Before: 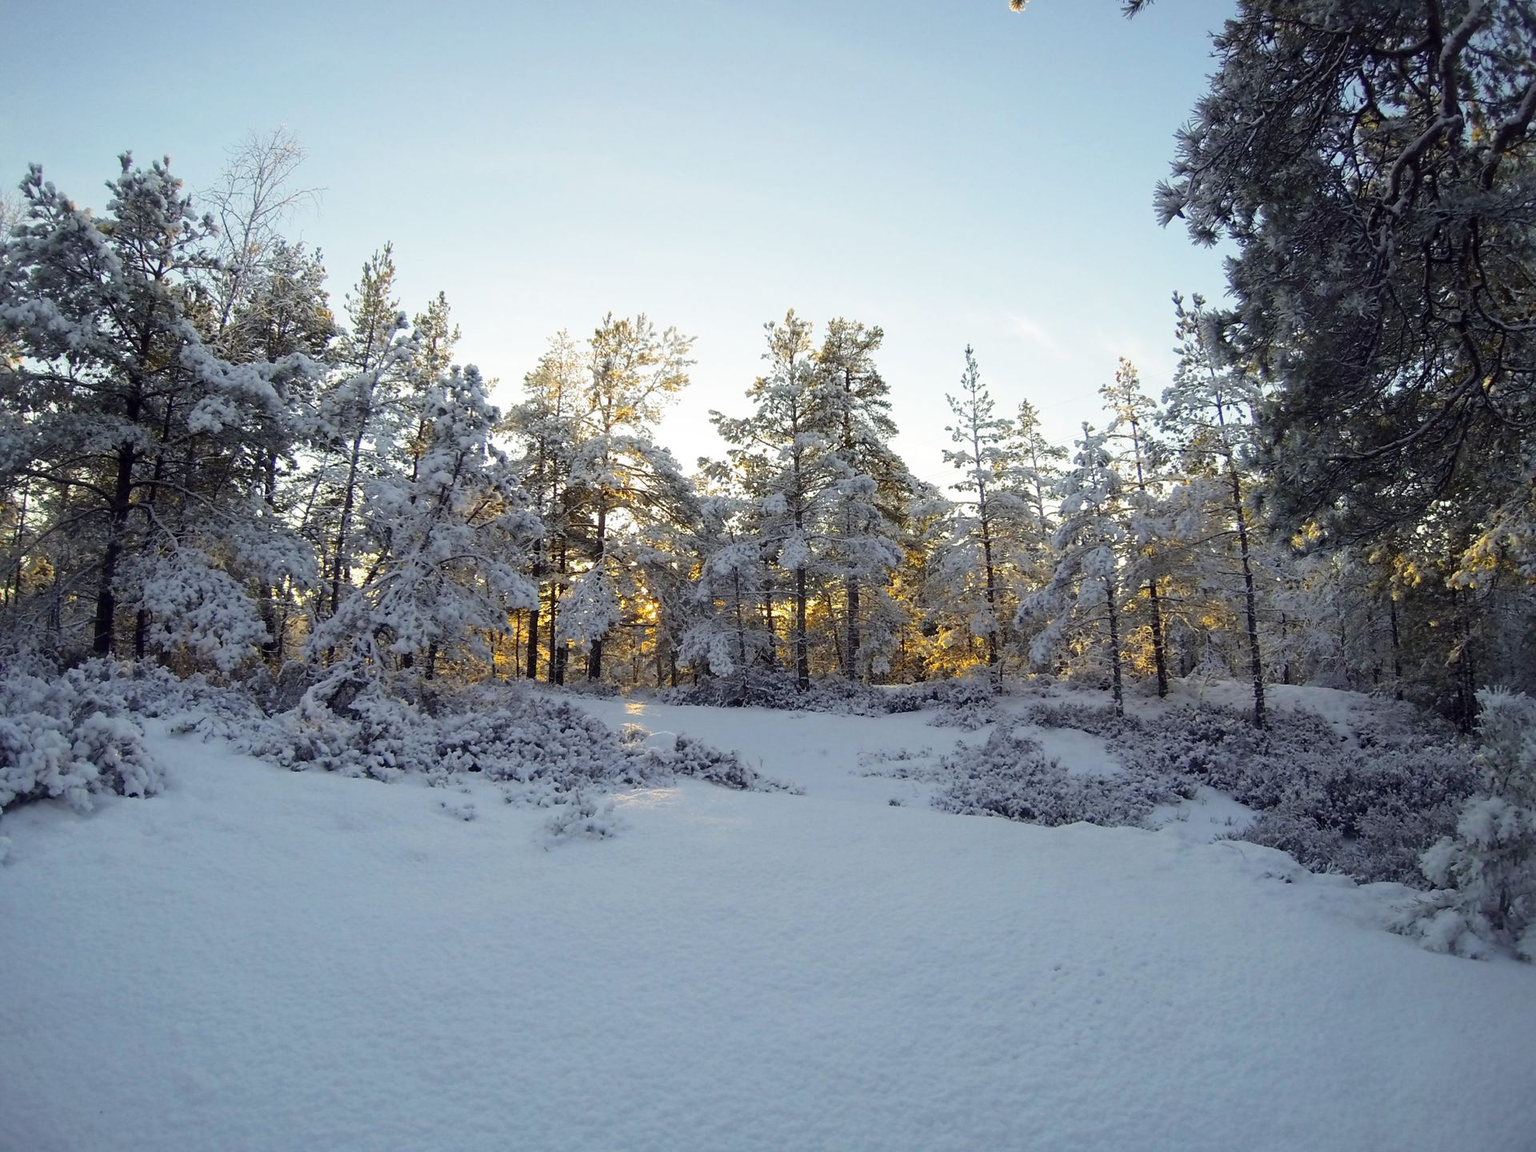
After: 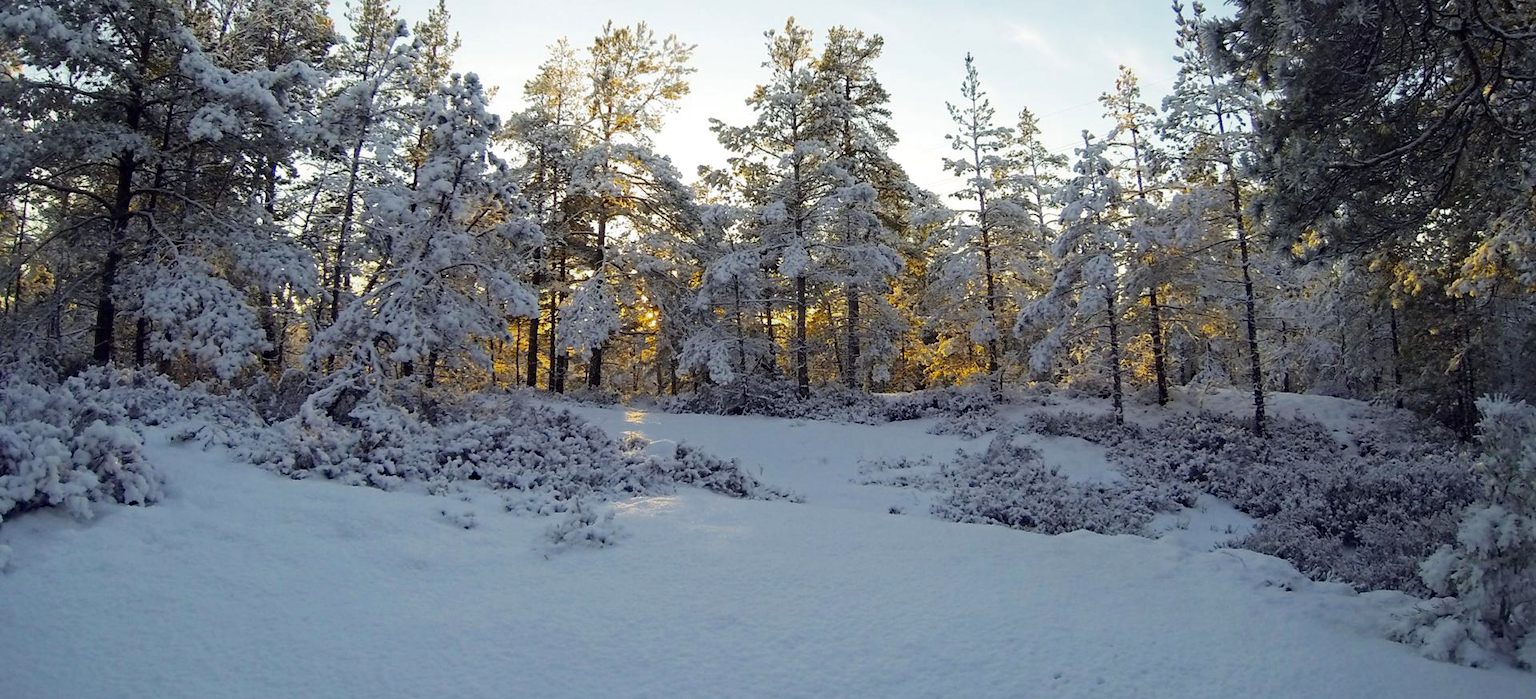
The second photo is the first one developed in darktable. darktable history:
color zones: curves: ch0 [(0, 0.444) (0.143, 0.442) (0.286, 0.441) (0.429, 0.441) (0.571, 0.441) (0.714, 0.441) (0.857, 0.442) (1, 0.444)]
haze removal: compatibility mode true, adaptive false
crop and rotate: top 25.357%, bottom 13.942%
exposure: exposure 0.014 EV, compensate highlight preservation false
